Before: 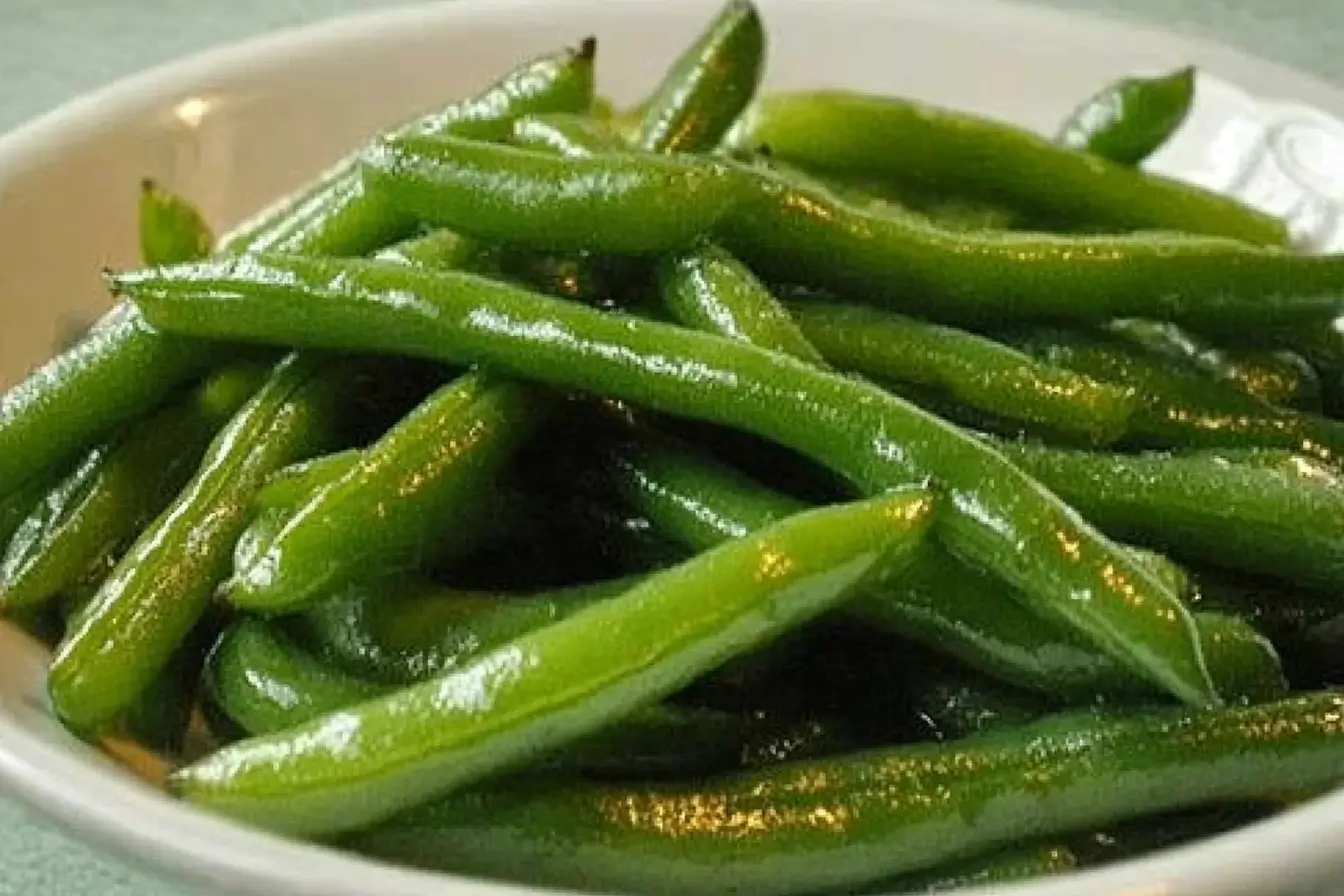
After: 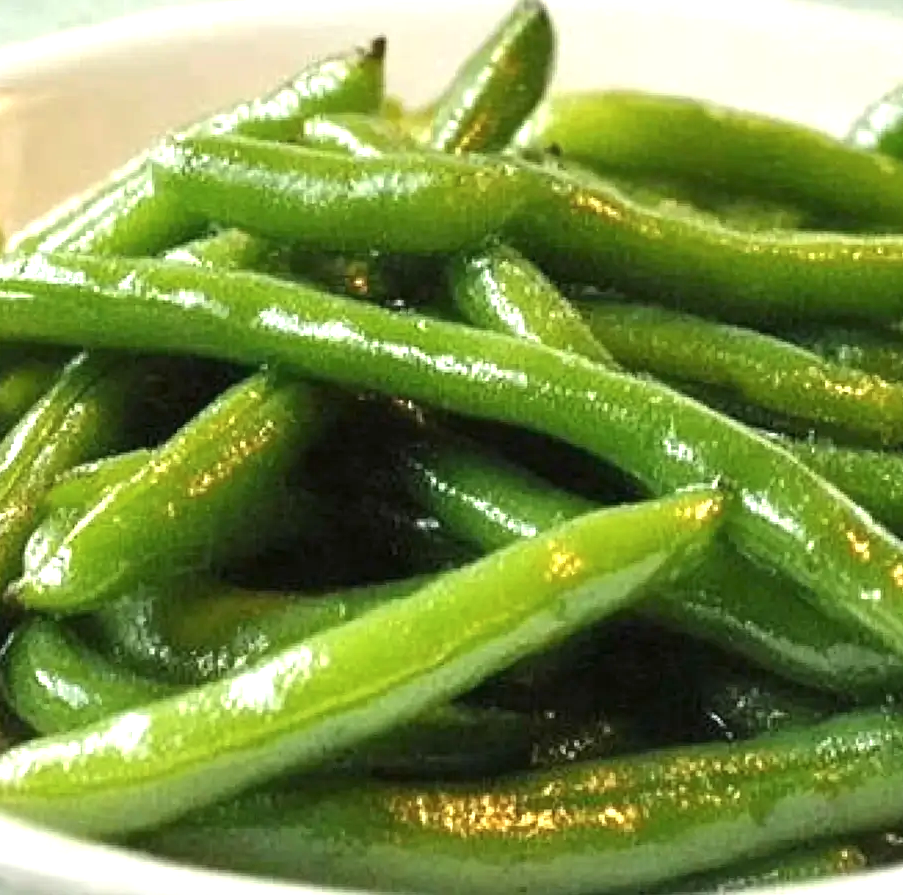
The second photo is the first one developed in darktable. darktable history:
exposure: black level correction 0, exposure 0.895 EV, compensate highlight preservation false
contrast brightness saturation: saturation -0.043
crop and rotate: left 15.662%, right 17.081%
